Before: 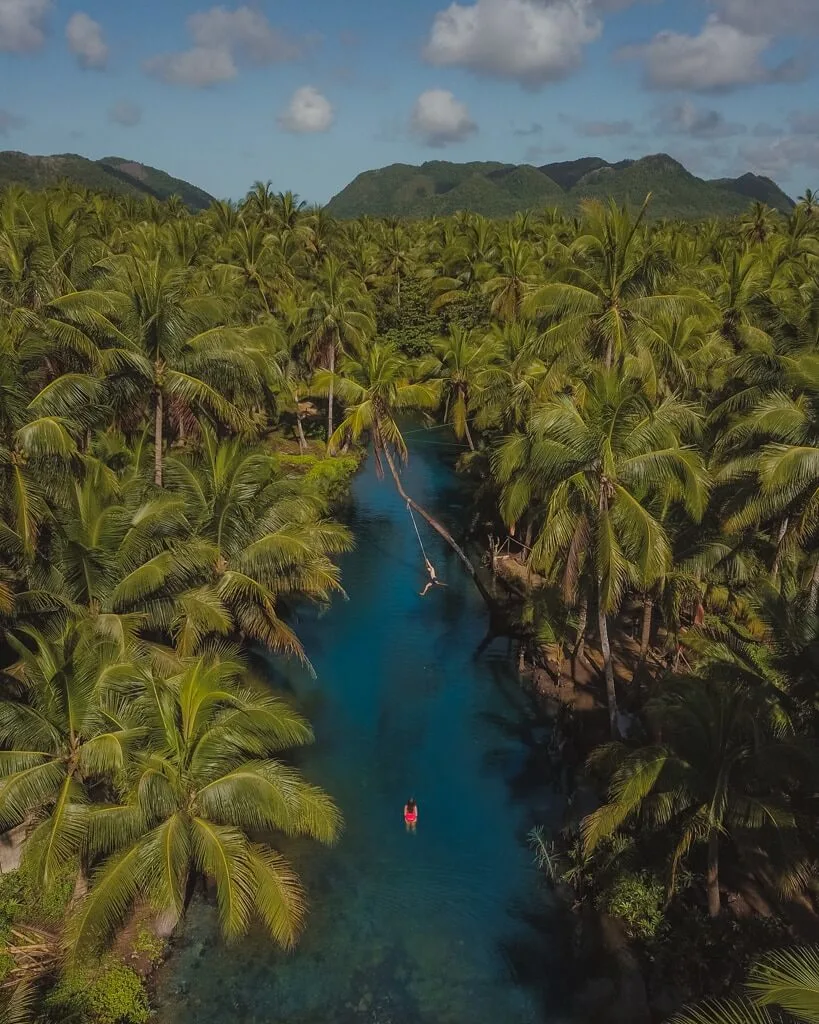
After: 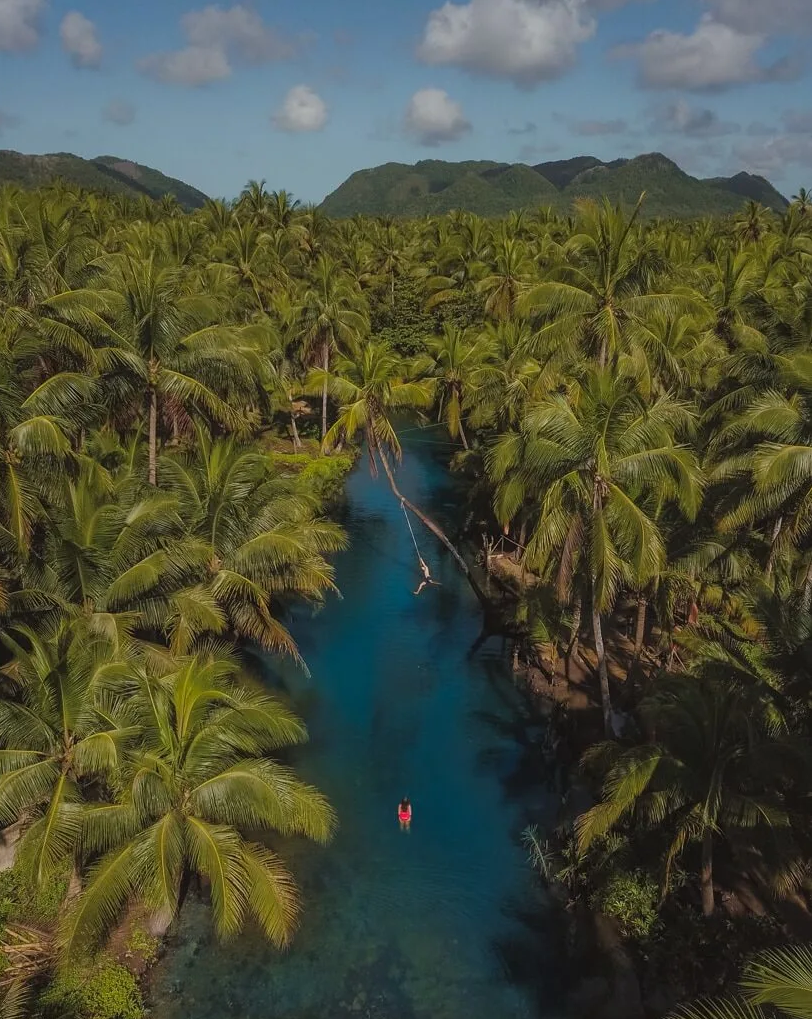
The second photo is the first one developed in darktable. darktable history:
crop and rotate: left 0.818%, top 0.135%, bottom 0.267%
